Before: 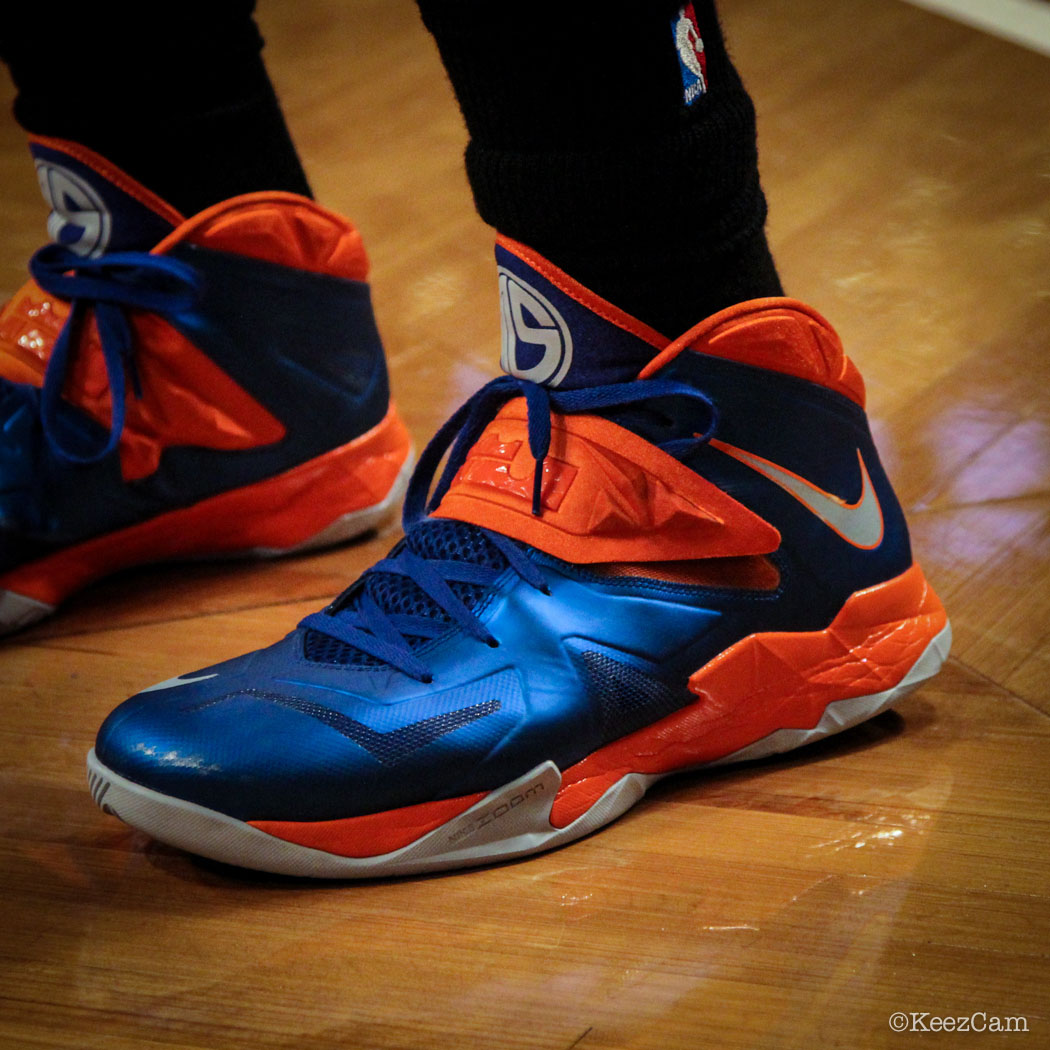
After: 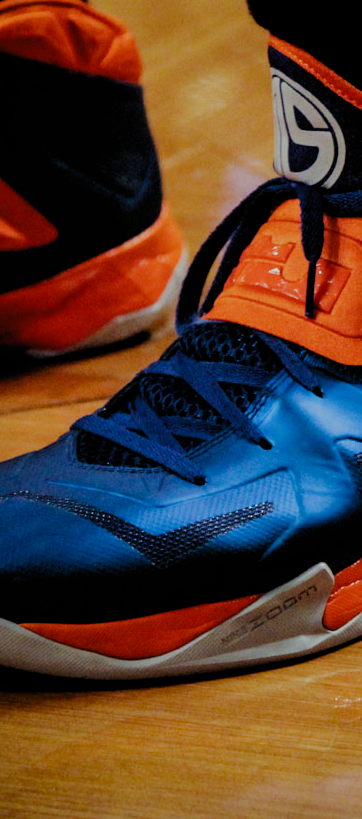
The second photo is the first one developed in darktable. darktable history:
crop and rotate: left 21.694%, top 18.965%, right 43.795%, bottom 2.985%
filmic rgb: black relative exposure -5.82 EV, white relative exposure 3.4 EV, threshold 5.98 EV, hardness 3.68, preserve chrominance no, color science v5 (2021), contrast in shadows safe, contrast in highlights safe, enable highlight reconstruction true
color balance rgb: shadows lift › hue 85.05°, global offset › luminance -0.238%, perceptual saturation grading › global saturation 0.743%
